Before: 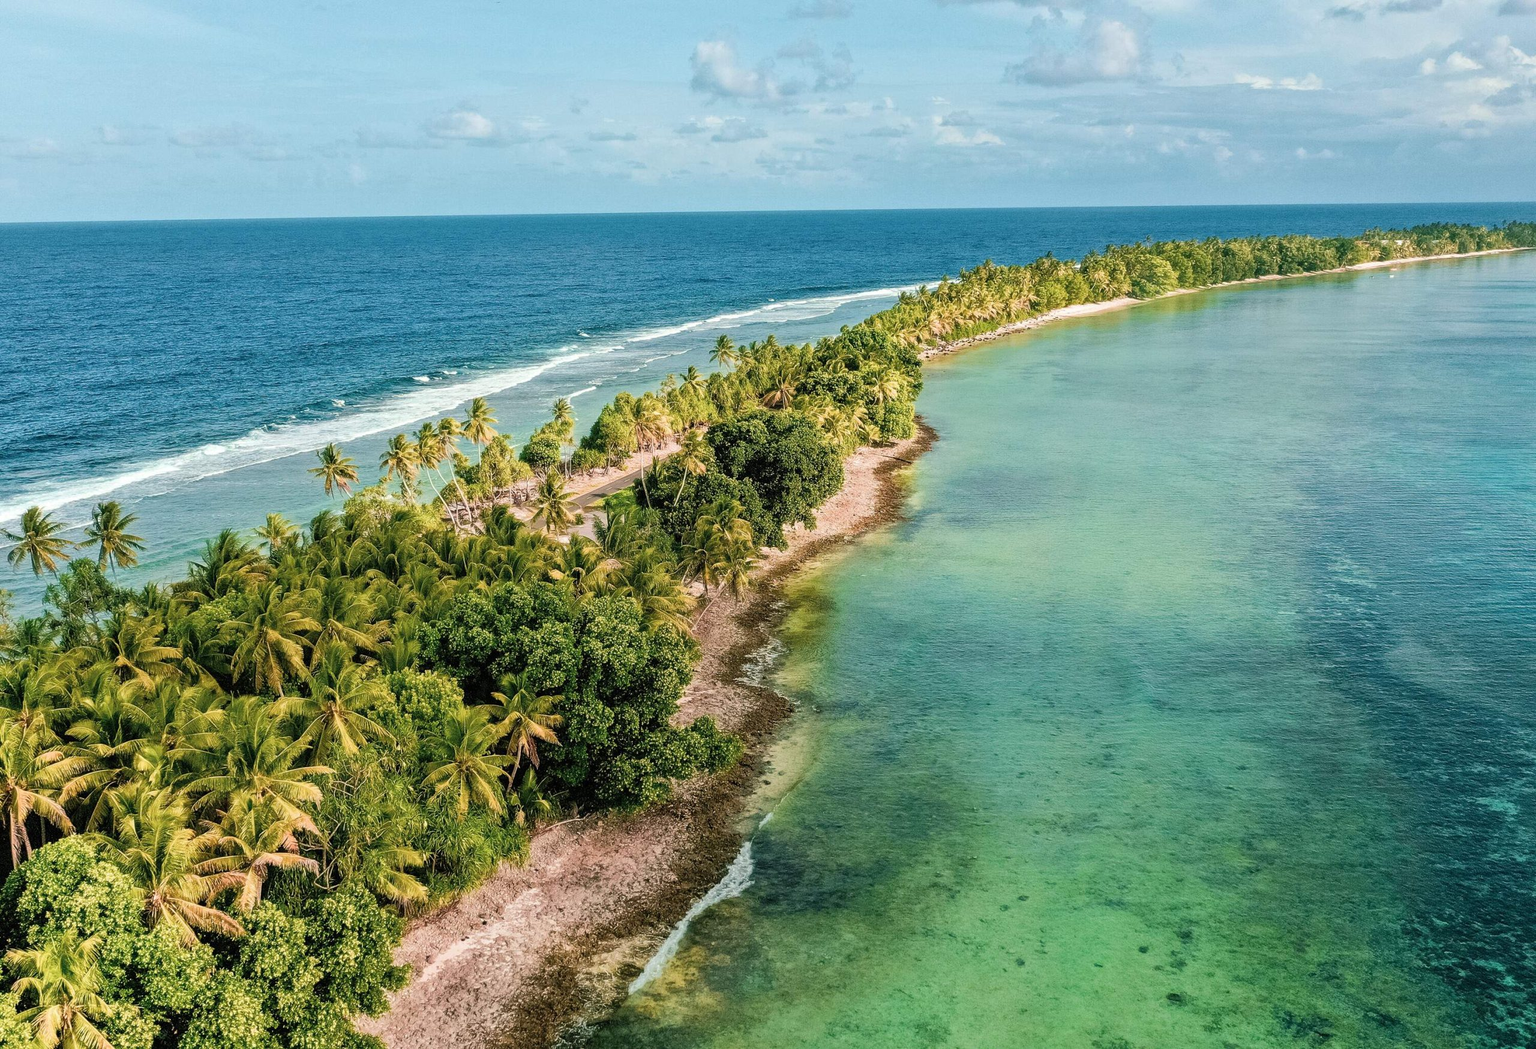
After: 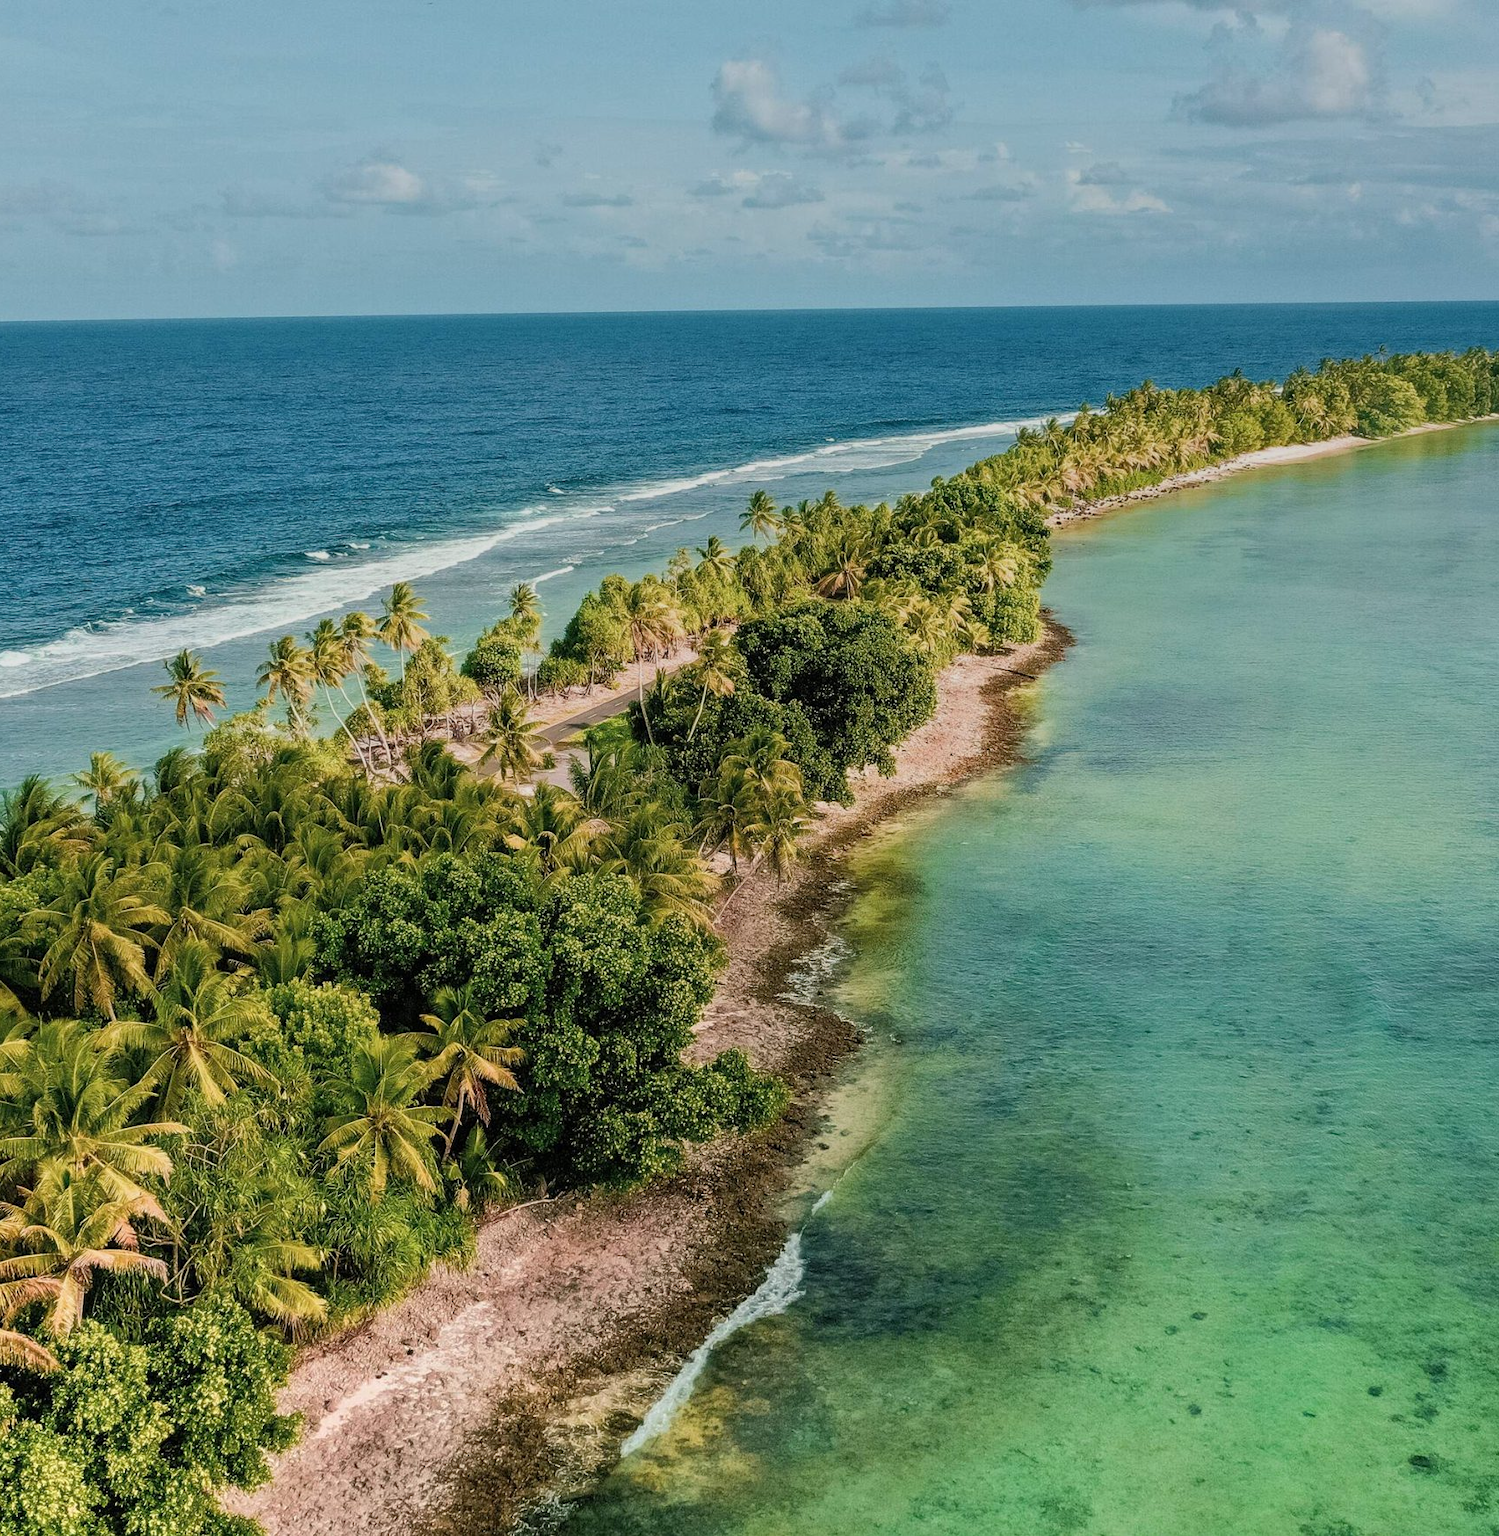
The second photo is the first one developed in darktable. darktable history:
graduated density: rotation -0.352°, offset 57.64
crop and rotate: left 13.342%, right 19.991%
